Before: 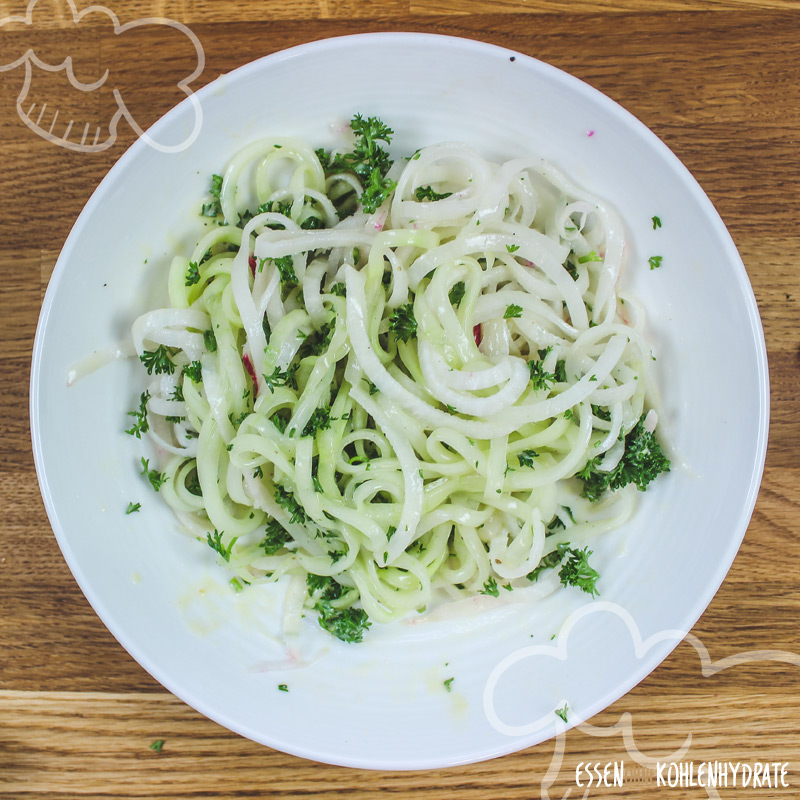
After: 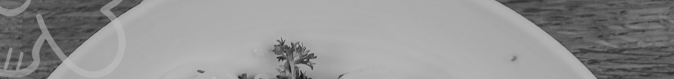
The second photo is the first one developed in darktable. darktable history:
filmic rgb: black relative exposure -7.65 EV, white relative exposure 4.56 EV, hardness 3.61
crop and rotate: left 9.644%, top 9.491%, right 6.021%, bottom 80.509%
monochrome: a -92.57, b 58.91
white balance: emerald 1
